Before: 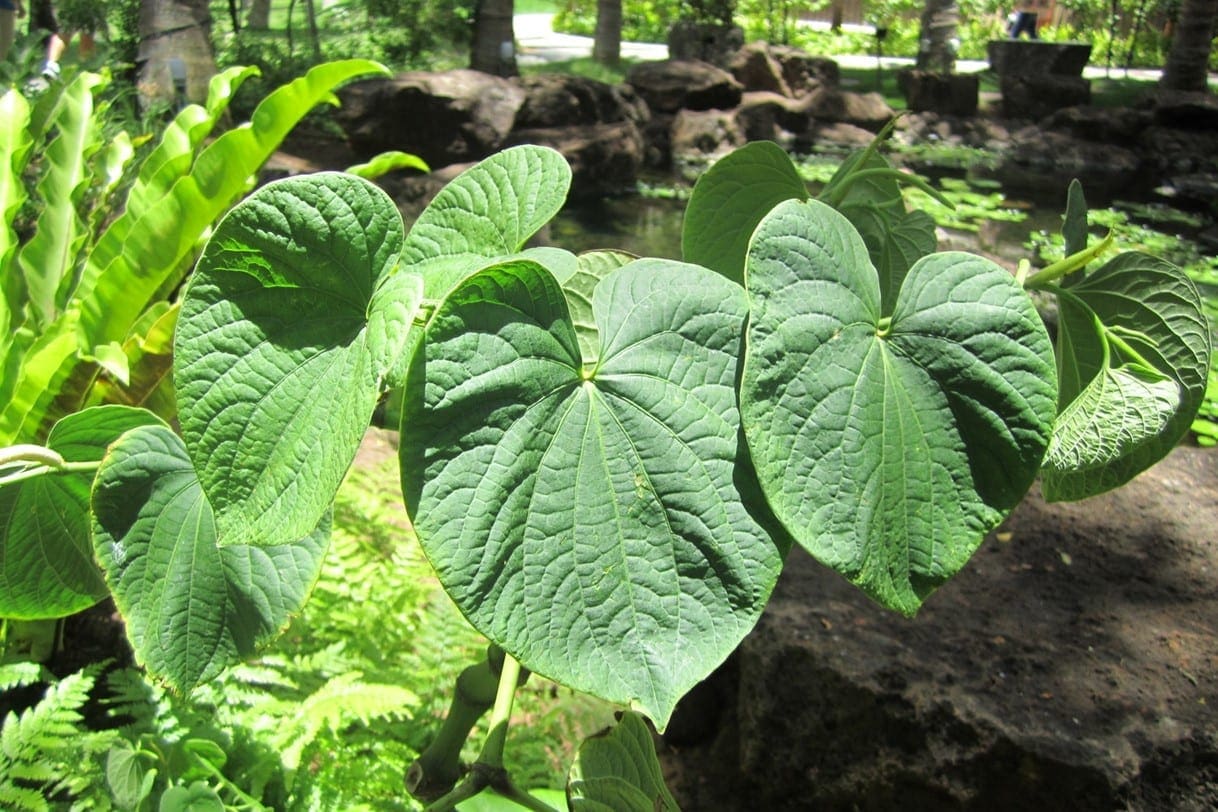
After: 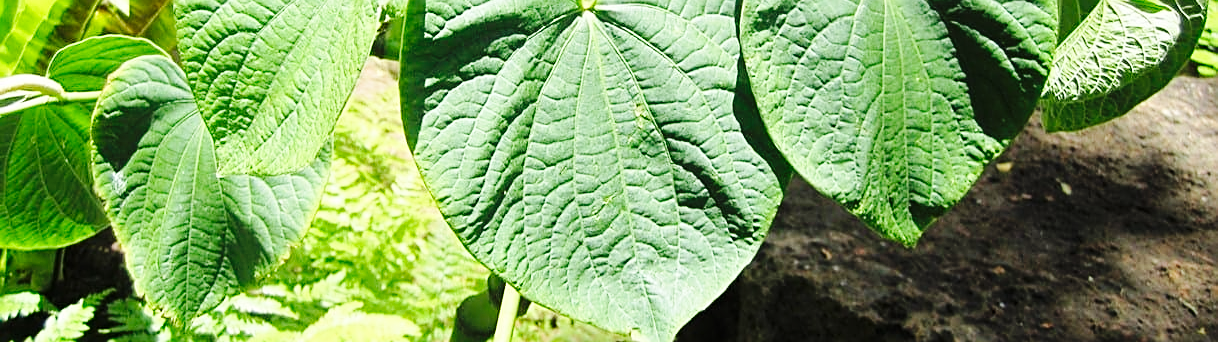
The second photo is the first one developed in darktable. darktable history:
crop: top 45.569%, bottom 12.239%
base curve: curves: ch0 [(0, 0) (0.036, 0.025) (0.121, 0.166) (0.206, 0.329) (0.605, 0.79) (1, 1)], preserve colors none
sharpen: amount 0.56
